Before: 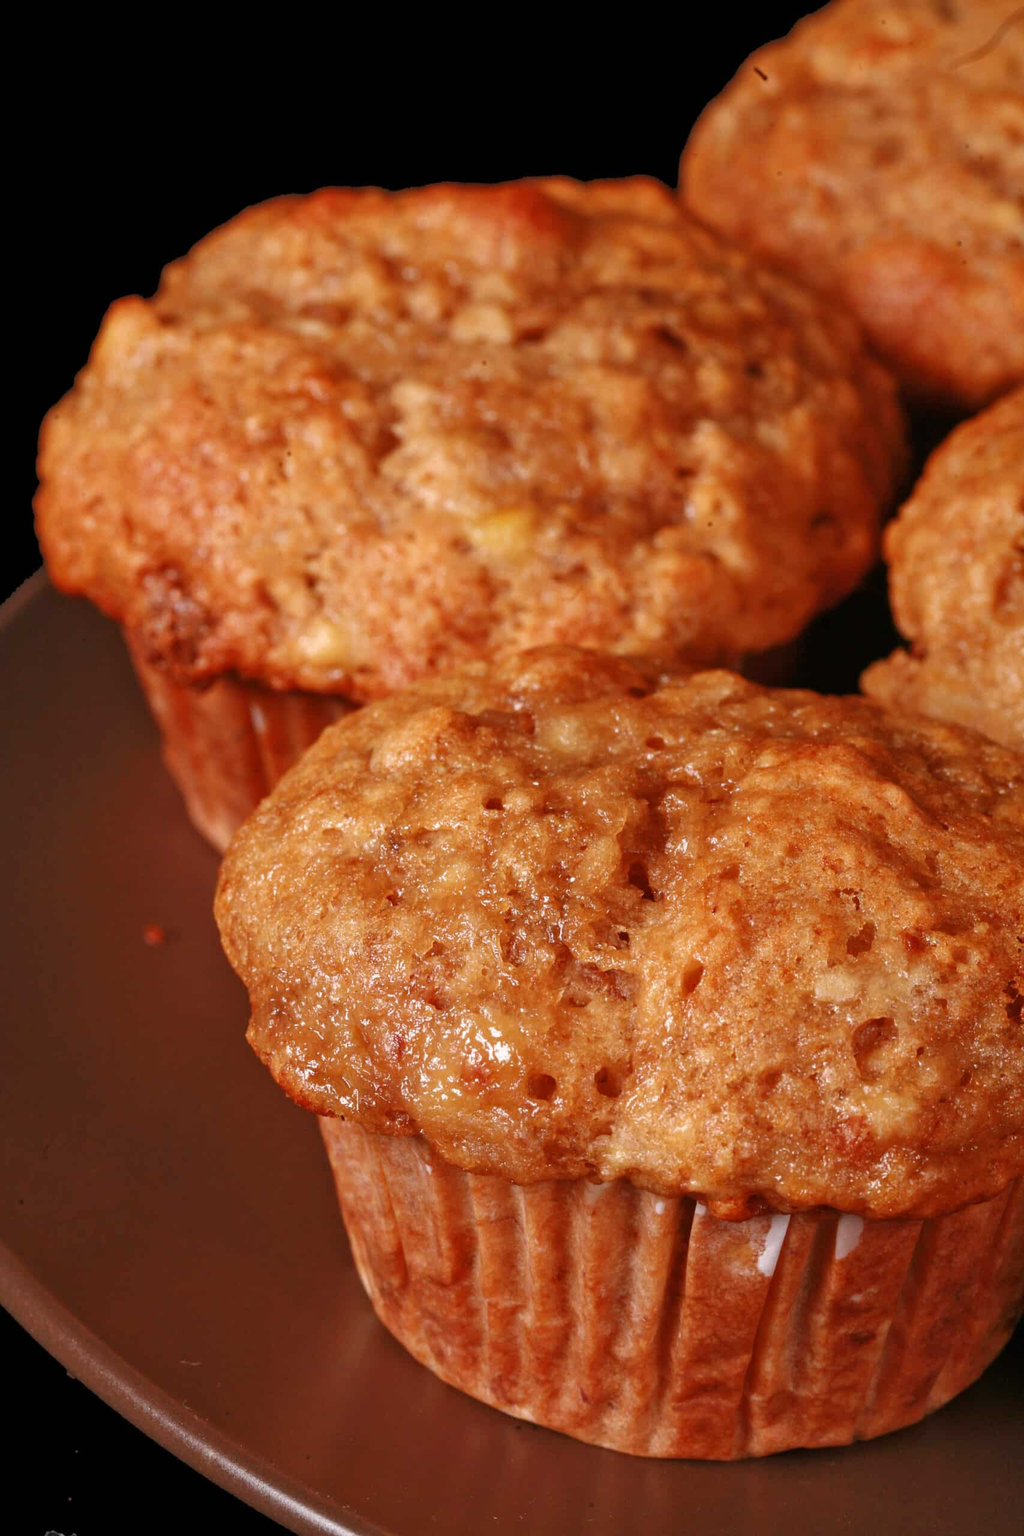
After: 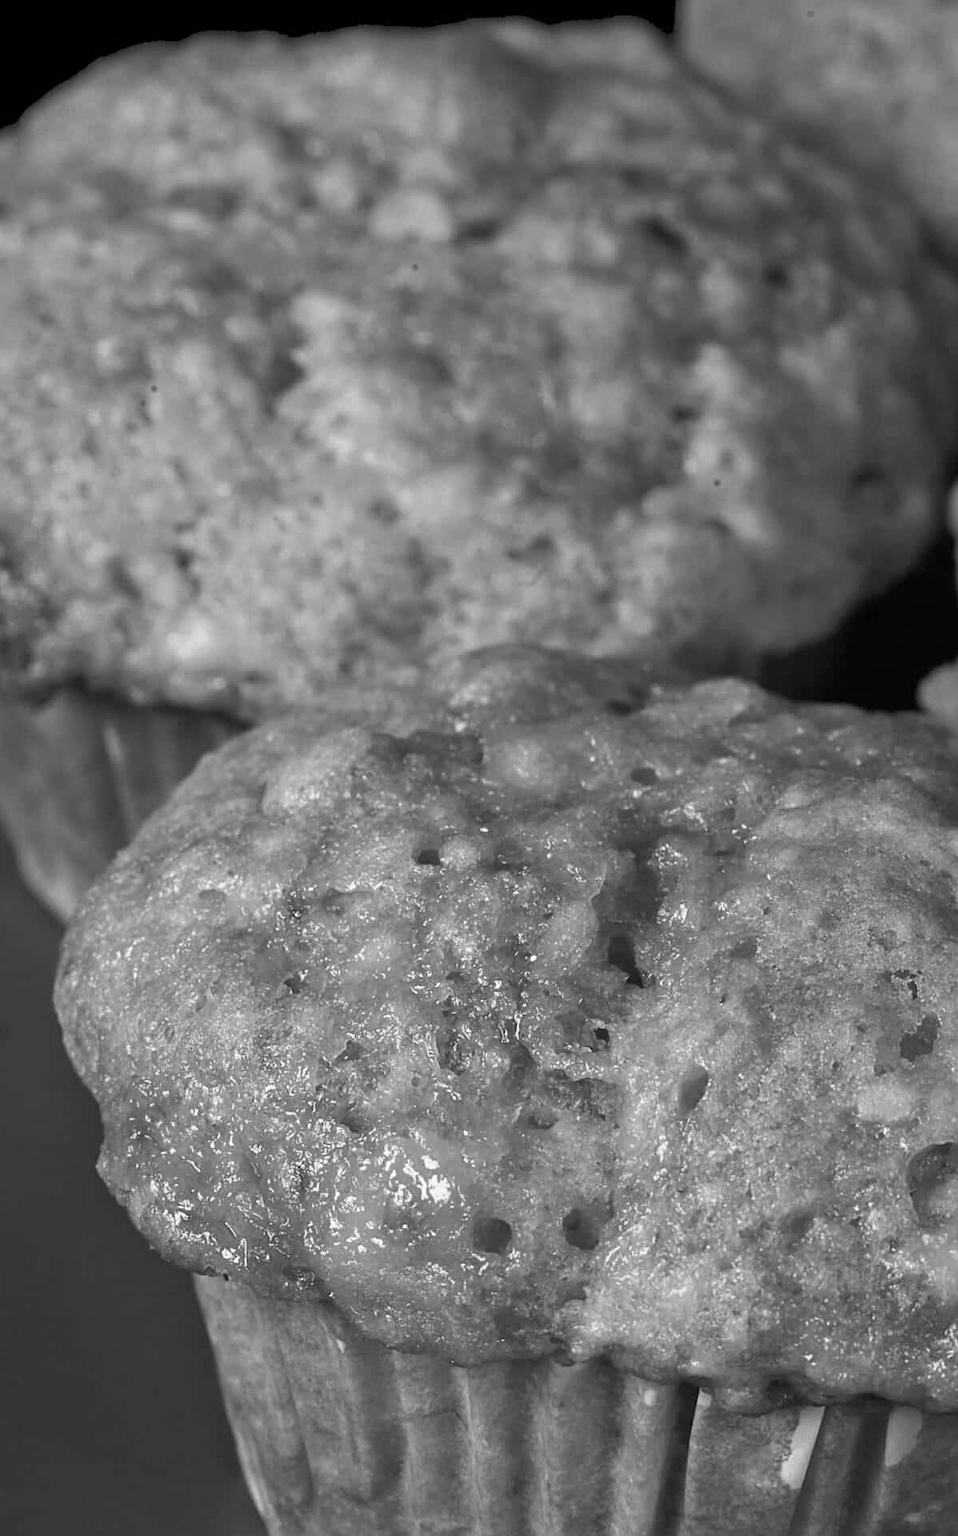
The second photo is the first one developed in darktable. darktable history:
sharpen: radius 2.529, amount 0.323
monochrome: on, module defaults
color calibration: illuminant as shot in camera, x 0.358, y 0.373, temperature 4628.91 K
exposure: exposure -0.05 EV
crop and rotate: left 17.046%, top 10.659%, right 12.989%, bottom 14.553%
